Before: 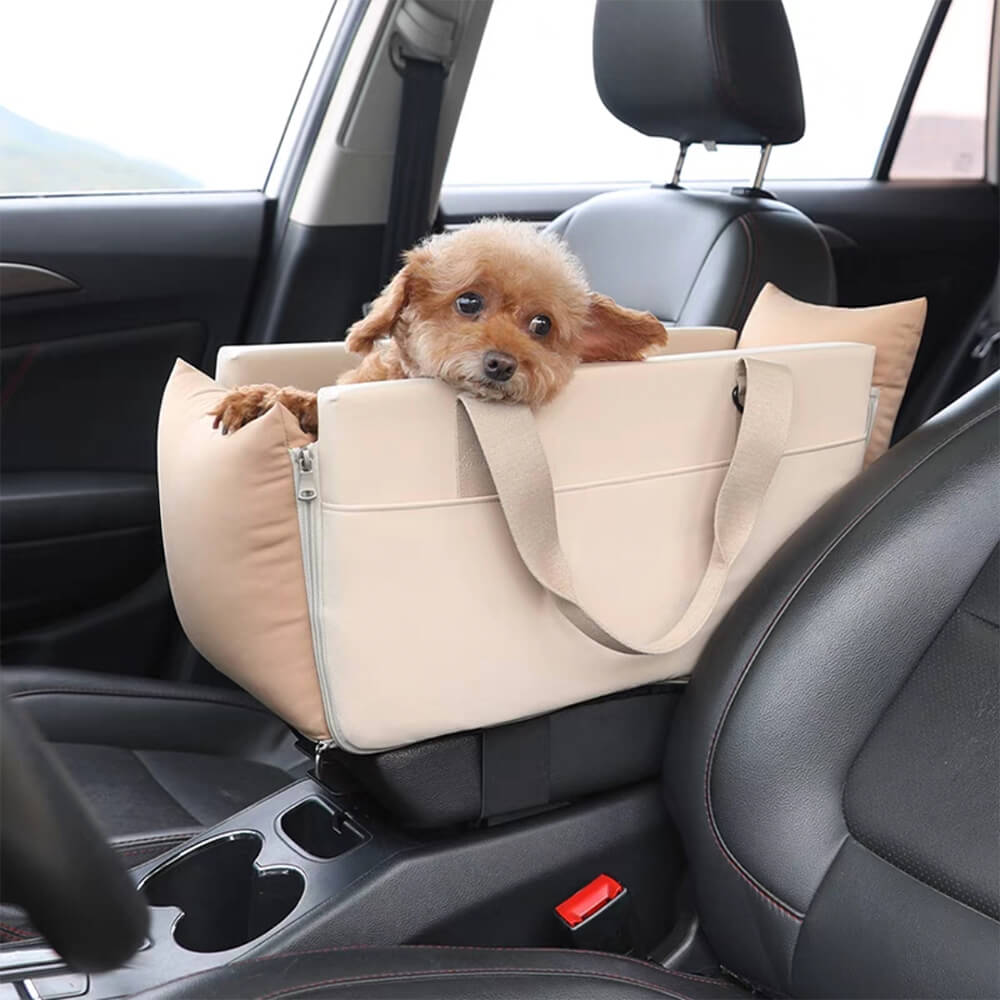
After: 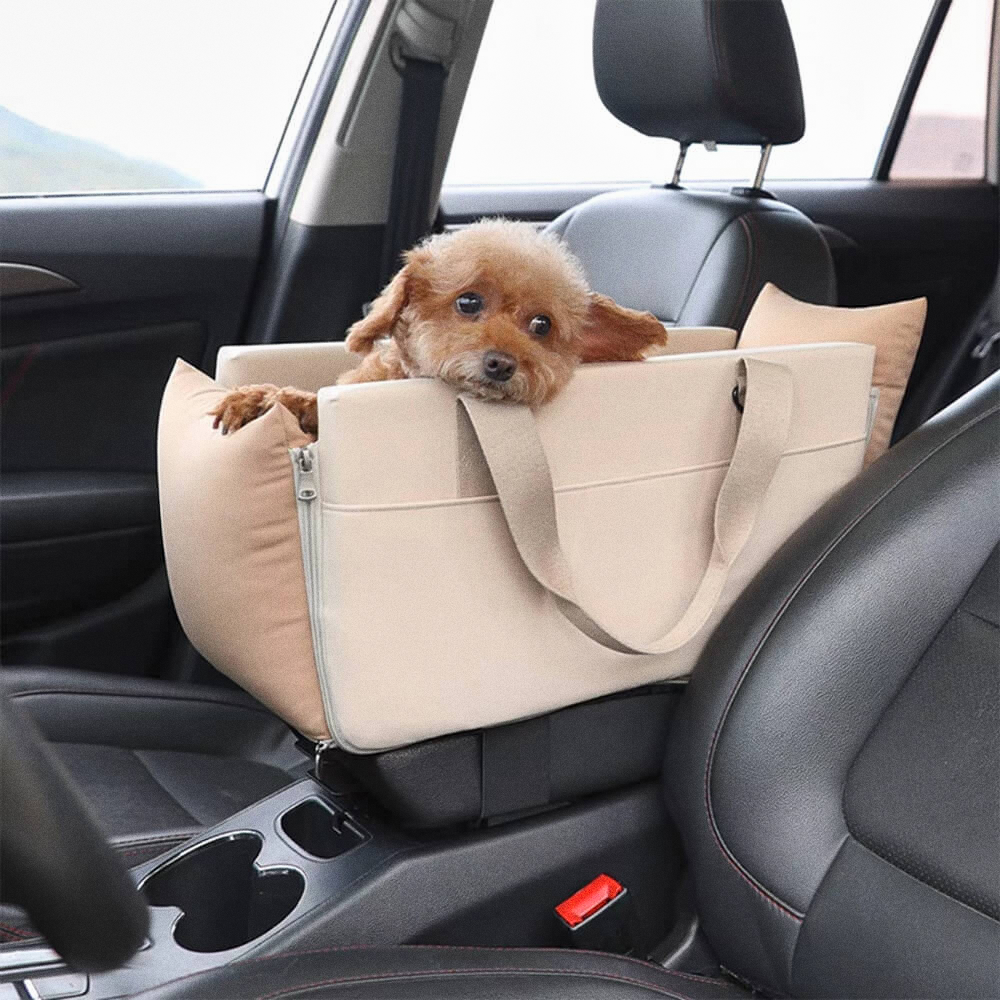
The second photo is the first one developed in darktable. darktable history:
tone equalizer: -7 EV 0.18 EV, -6 EV 0.12 EV, -5 EV 0.08 EV, -4 EV 0.04 EV, -2 EV -0.02 EV, -1 EV -0.04 EV, +0 EV -0.06 EV, luminance estimator HSV value / RGB max
shadows and highlights: shadows 32.83, highlights -47.7, soften with gaussian
grain: coarseness 0.09 ISO
